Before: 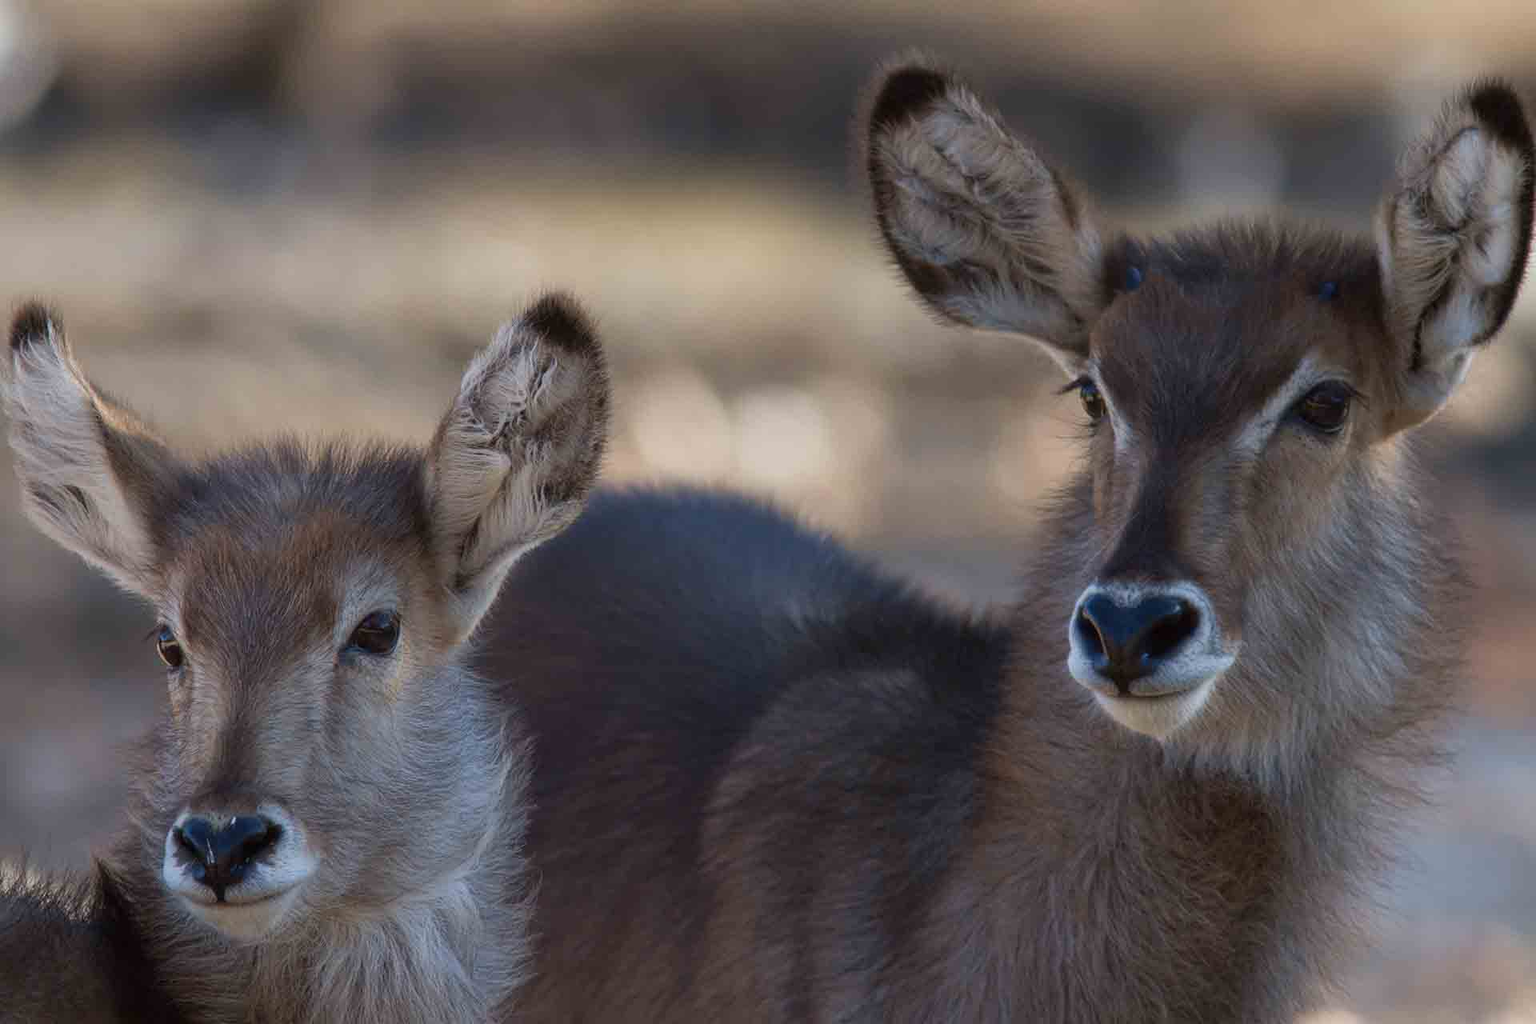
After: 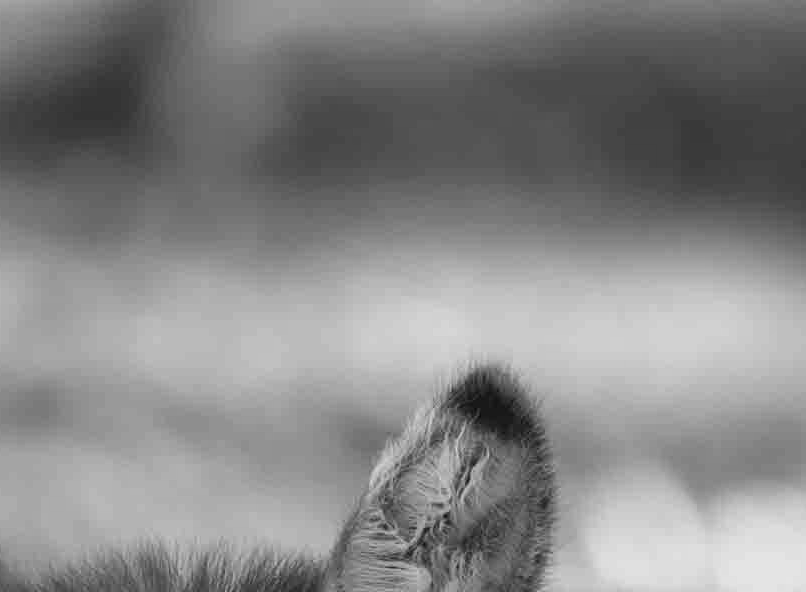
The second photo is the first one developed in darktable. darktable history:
exposure: black level correction 0, exposure 0.4 EV, compensate exposure bias true, compensate highlight preservation false
monochrome: on, module defaults
crop and rotate: left 10.817%, top 0.062%, right 47.194%, bottom 53.626%
